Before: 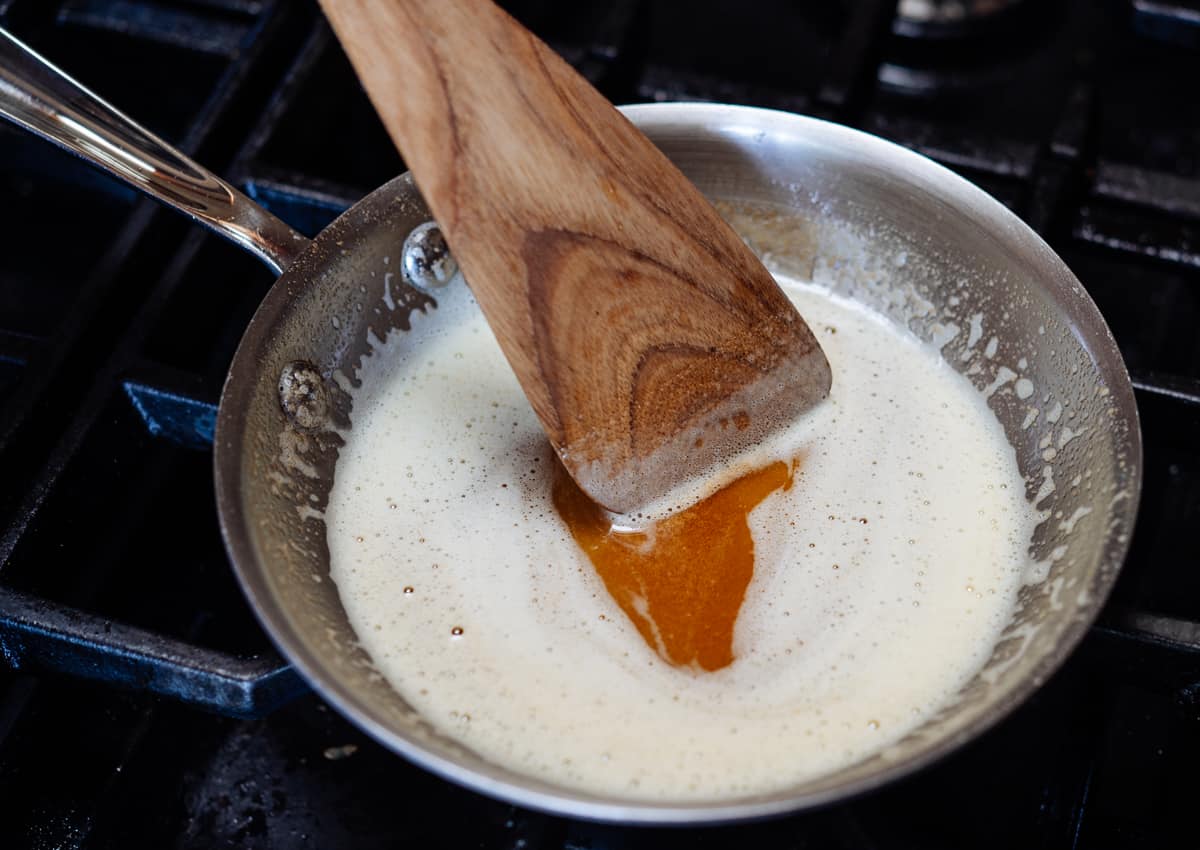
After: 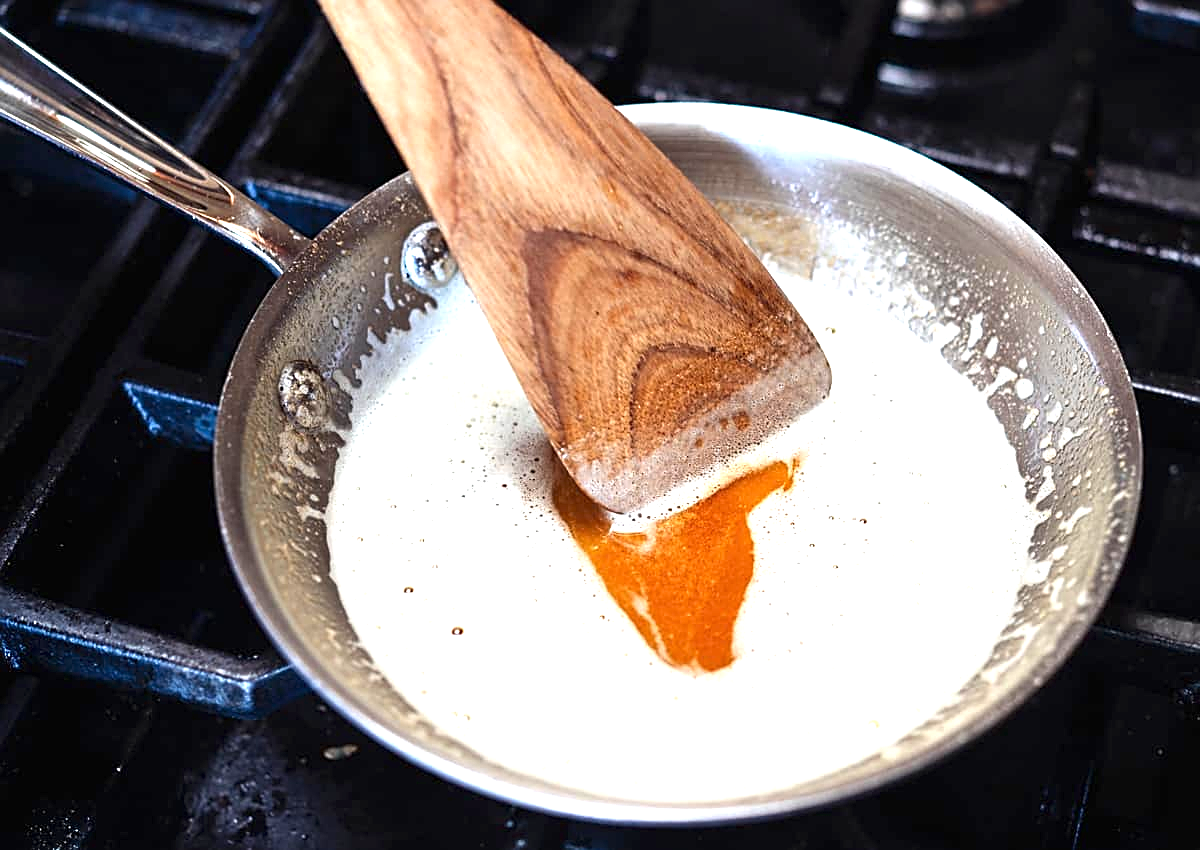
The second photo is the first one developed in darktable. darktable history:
exposure: black level correction 0, exposure 1.4 EV, compensate highlight preservation false
sharpen: on, module defaults
